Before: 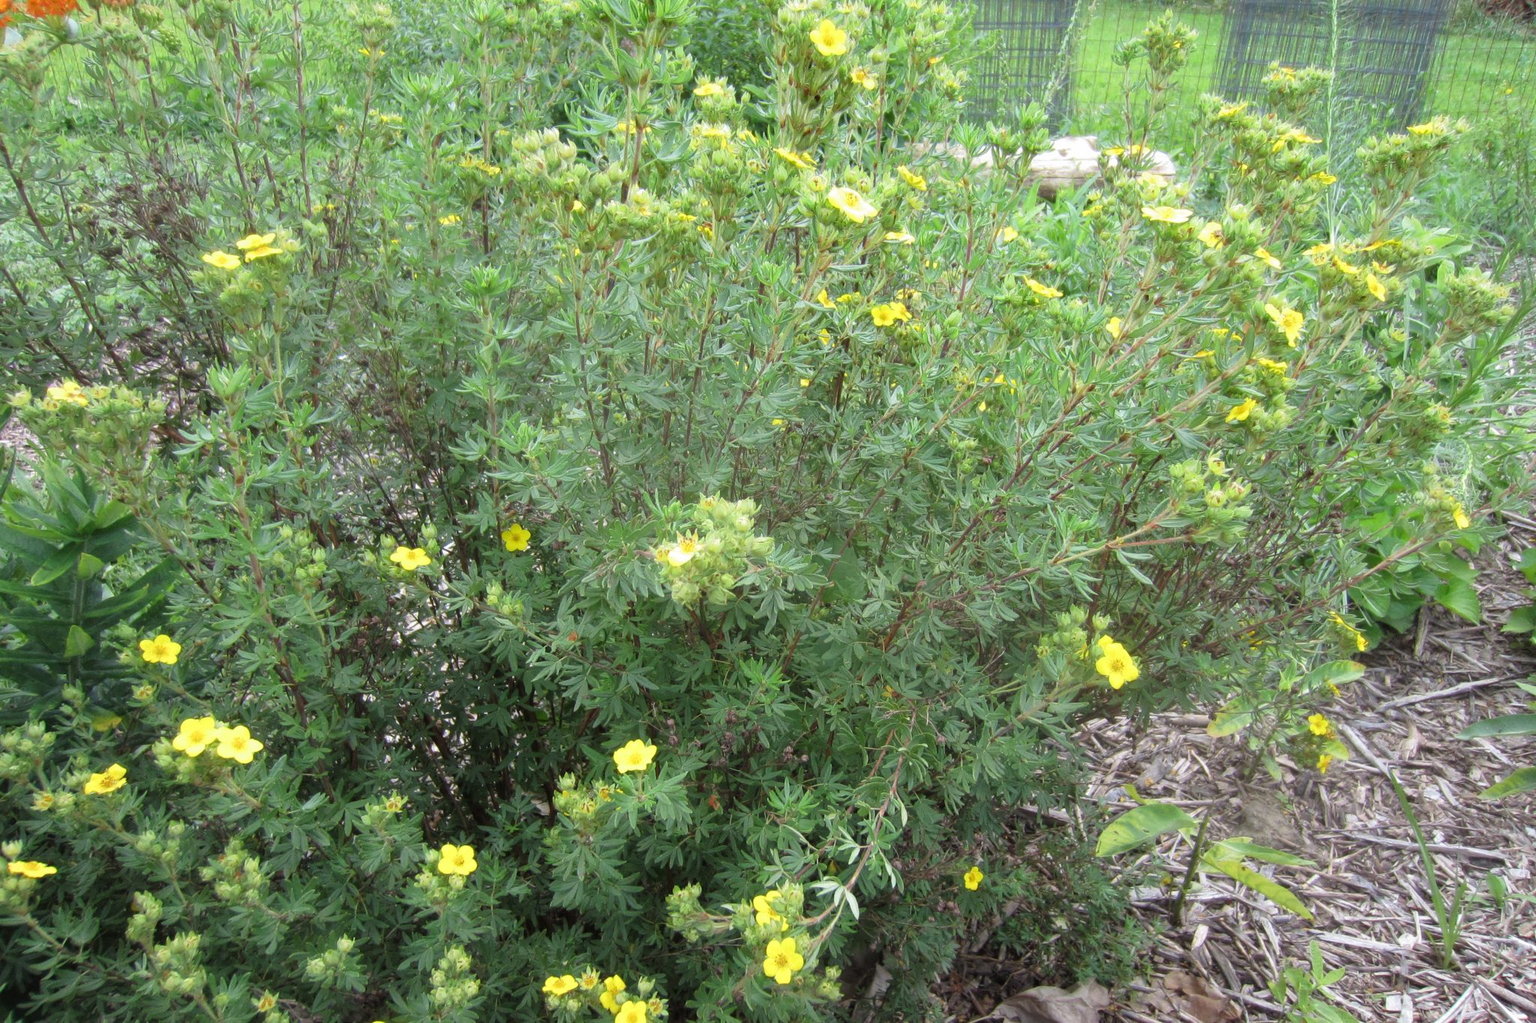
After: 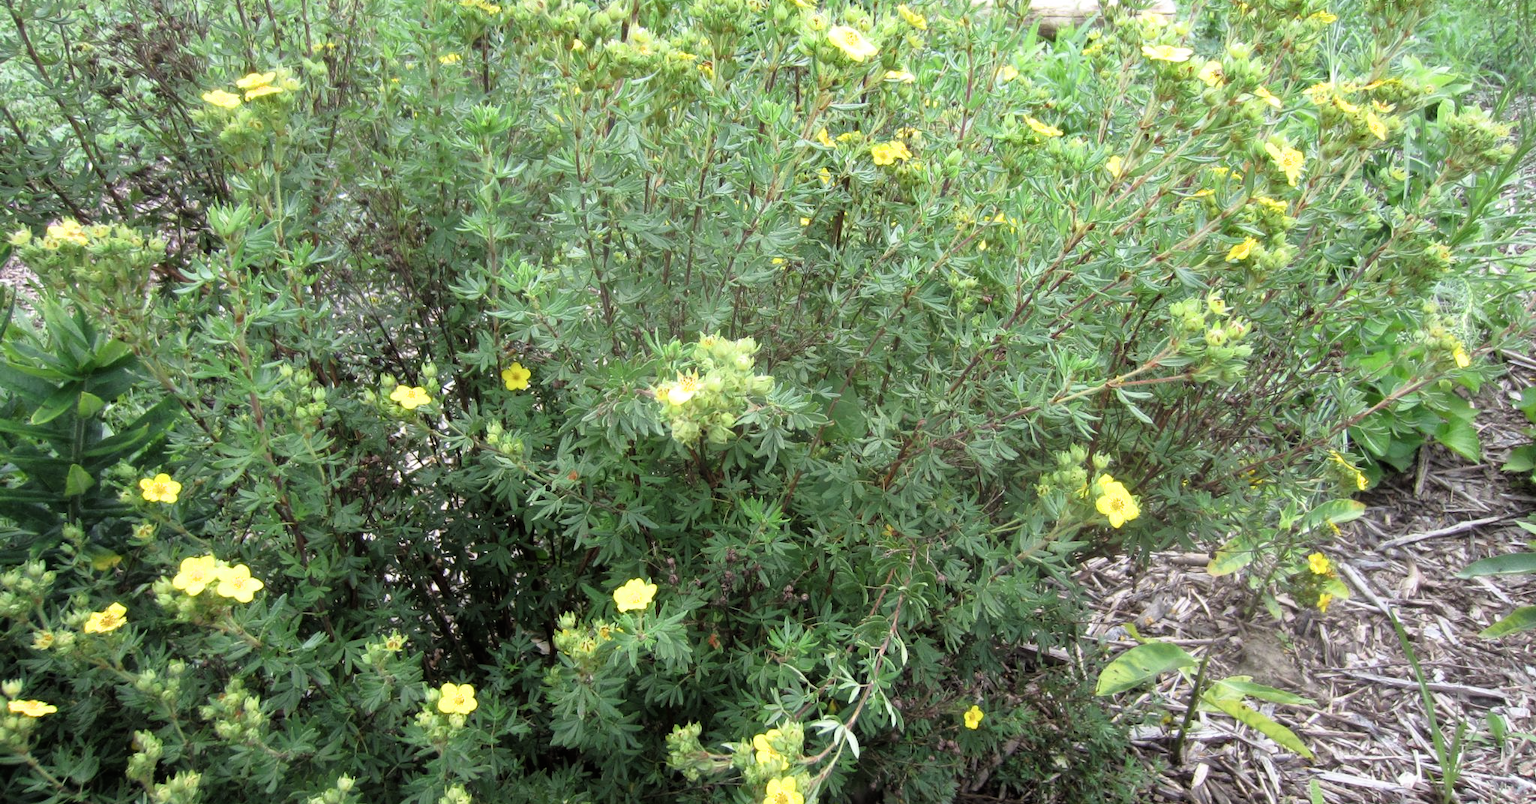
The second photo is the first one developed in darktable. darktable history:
crop and rotate: top 15.774%, bottom 5.506%
filmic rgb: white relative exposure 2.45 EV, hardness 6.33
